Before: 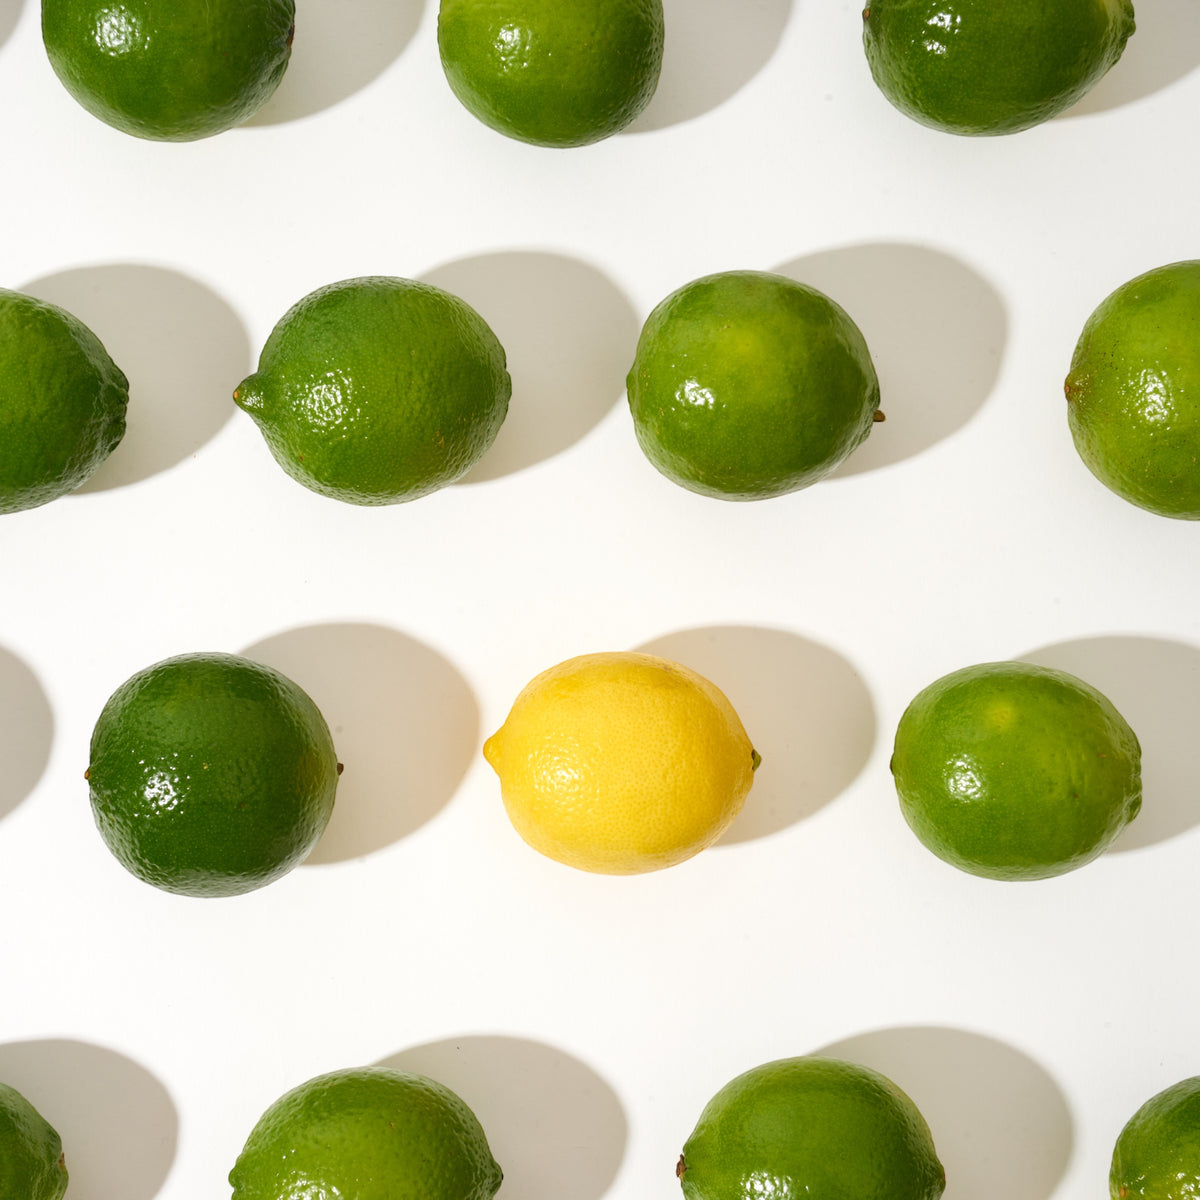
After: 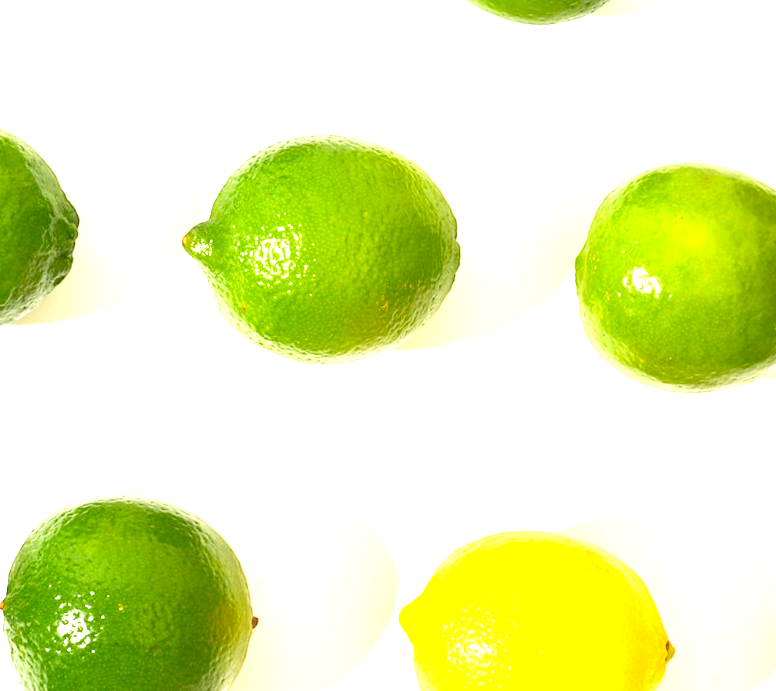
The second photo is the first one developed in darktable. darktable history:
tone equalizer: edges refinement/feathering 500, mask exposure compensation -1.57 EV, preserve details no
contrast brightness saturation: contrast 0.071, brightness 0.077, saturation 0.184
crop and rotate: angle -5.23°, left 2.112%, top 6.771%, right 27.517%, bottom 30.581%
exposure: black level correction 0, exposure 1.561 EV, compensate exposure bias true, compensate highlight preservation false
